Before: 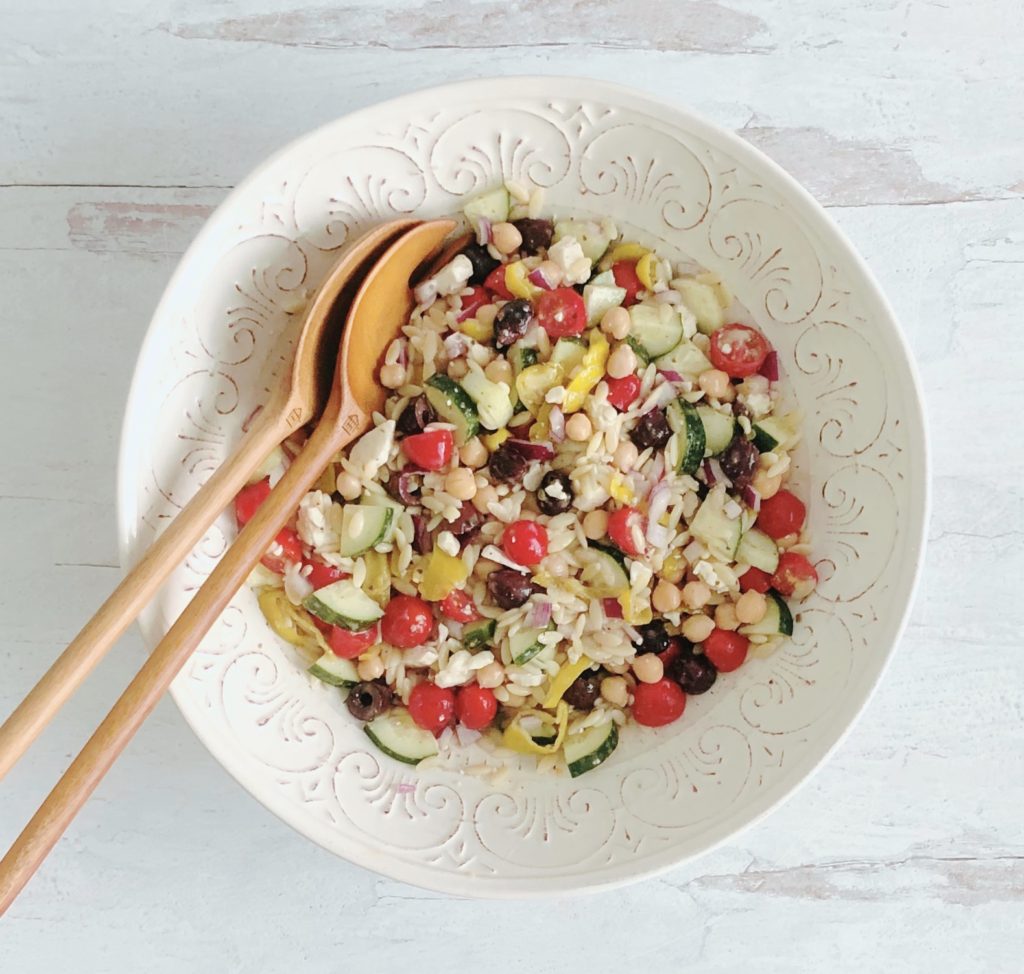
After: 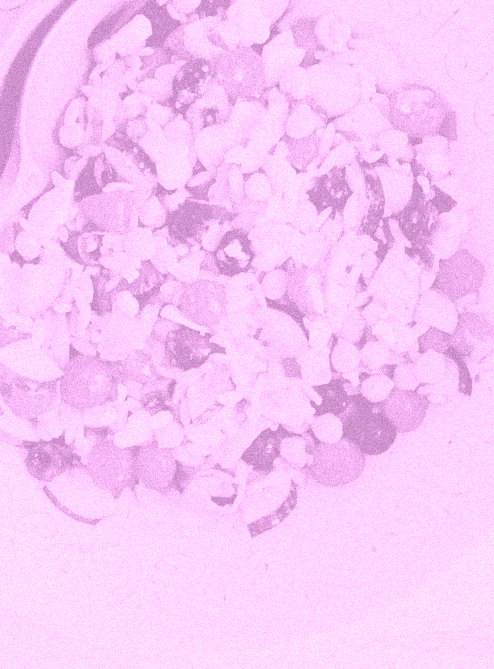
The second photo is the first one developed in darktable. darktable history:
crop: left 31.379%, top 24.658%, right 20.326%, bottom 6.628%
grain: coarseness 9.38 ISO, strength 34.99%, mid-tones bias 0%
bloom: size 3%, threshold 100%, strength 0%
filmic rgb: black relative exposure -5 EV, hardness 2.88, contrast 1.4, highlights saturation mix -30%
exposure: exposure -0.041 EV, compensate highlight preservation false
colorize: hue 331.2°, saturation 75%, source mix 30.28%, lightness 70.52%, version 1
white balance: red 1.029, blue 0.92
